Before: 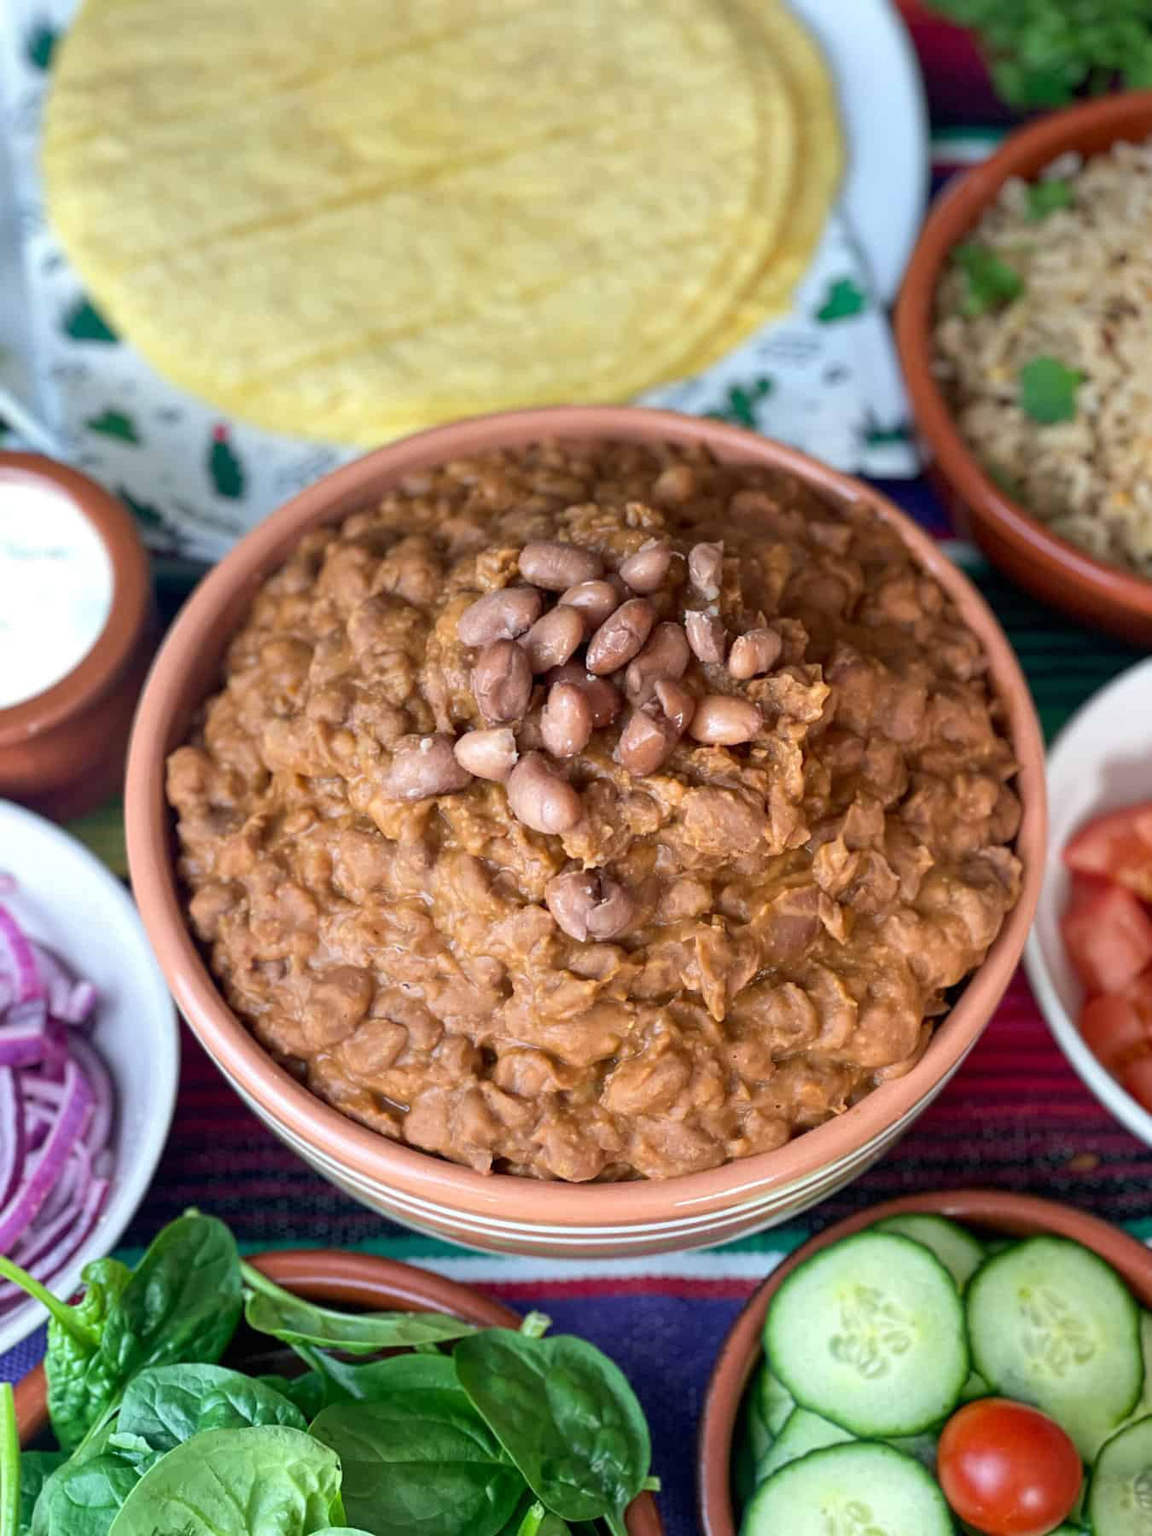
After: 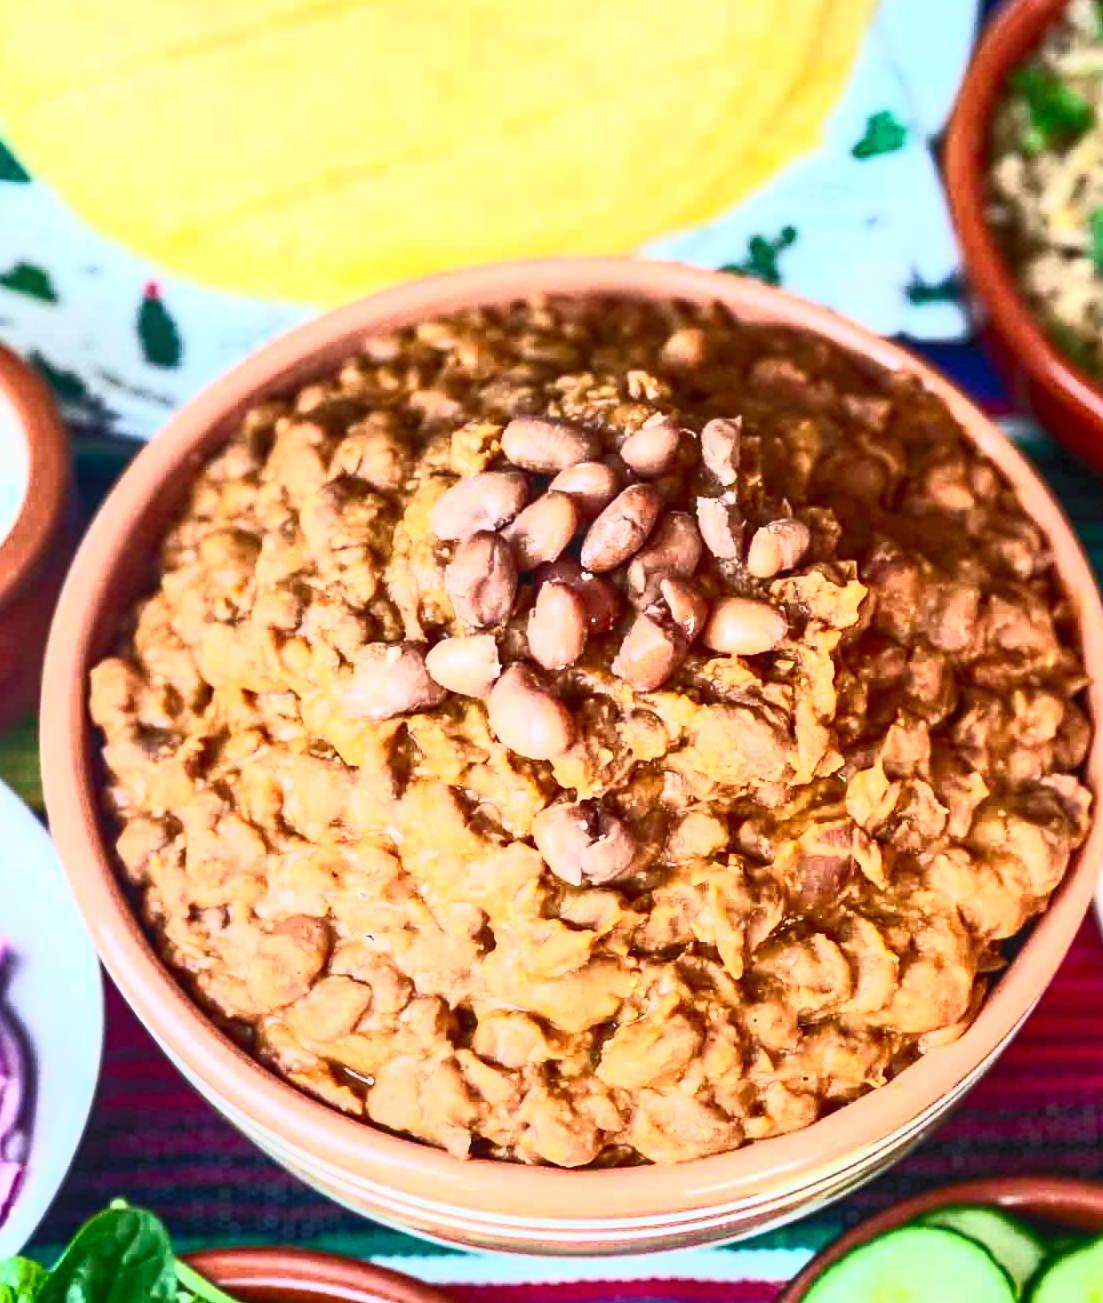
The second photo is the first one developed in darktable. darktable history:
contrast brightness saturation: contrast 0.833, brightness 0.581, saturation 0.585
crop: left 7.913%, top 12.162%, right 10.343%, bottom 15.399%
local contrast: on, module defaults
